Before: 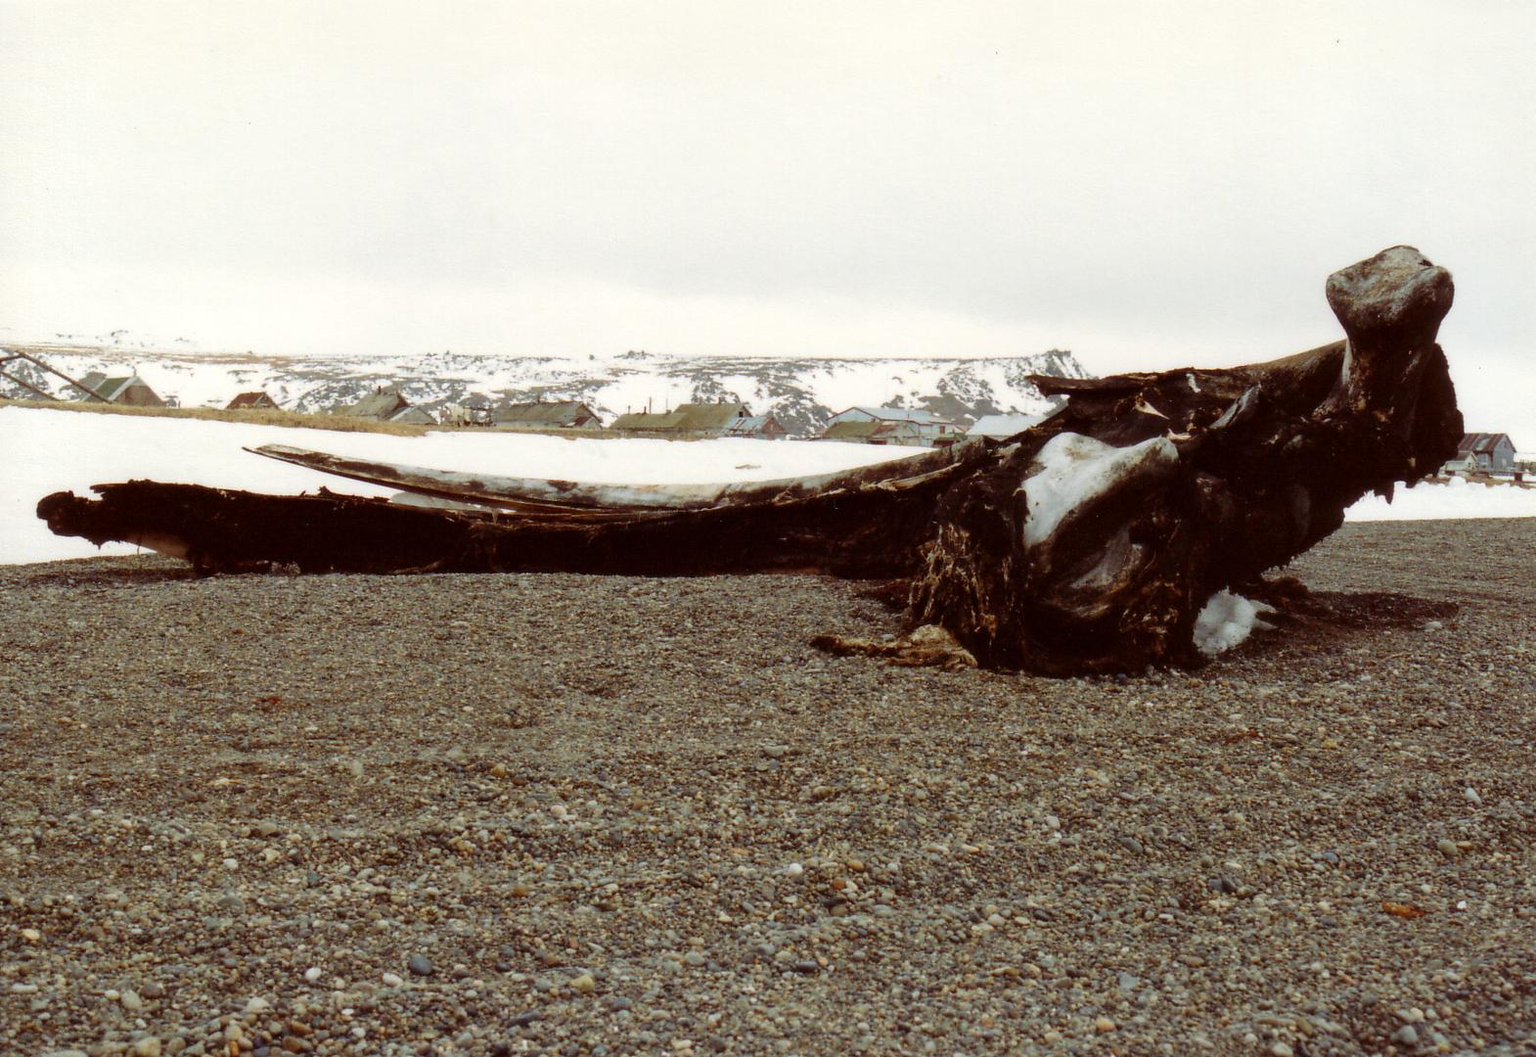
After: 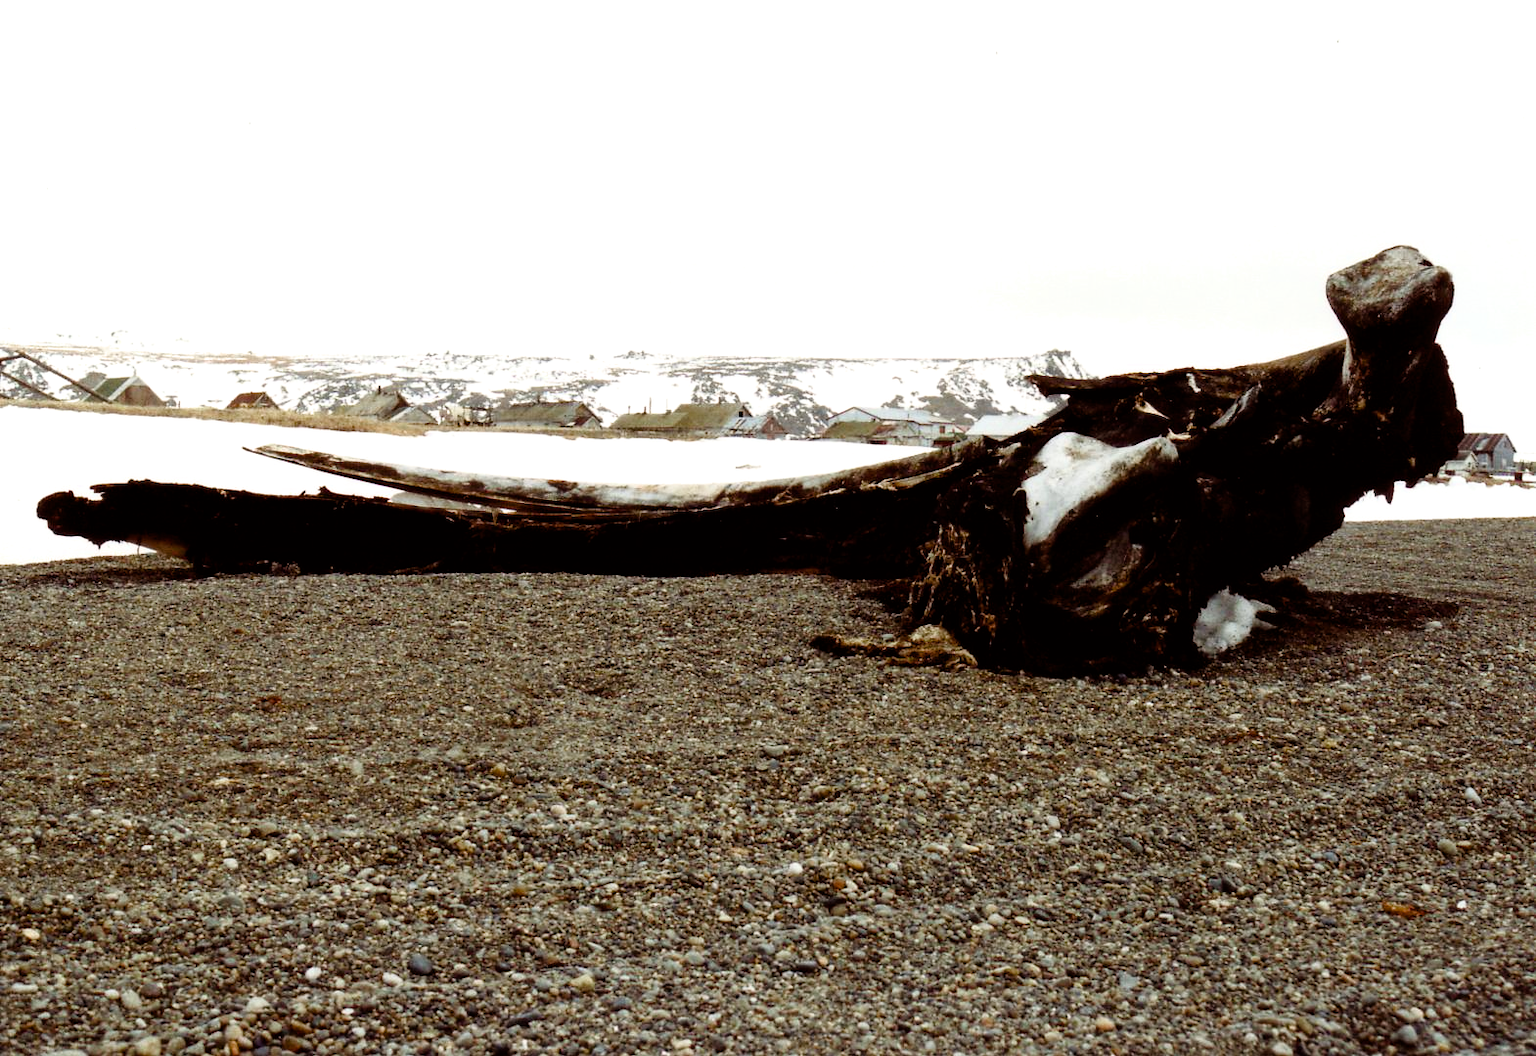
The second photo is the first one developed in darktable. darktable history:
filmic rgb: black relative exposure -6.46 EV, white relative exposure 2.43 EV, target white luminance 99.968%, hardness 5.27, latitude 0.597%, contrast 1.42, highlights saturation mix 2.65%, color science v6 (2022)
color balance rgb: highlights gain › luminance 10.351%, perceptual saturation grading › global saturation 20%, perceptual saturation grading › highlights -49.916%, perceptual saturation grading › shadows 24.34%, global vibrance 20%
